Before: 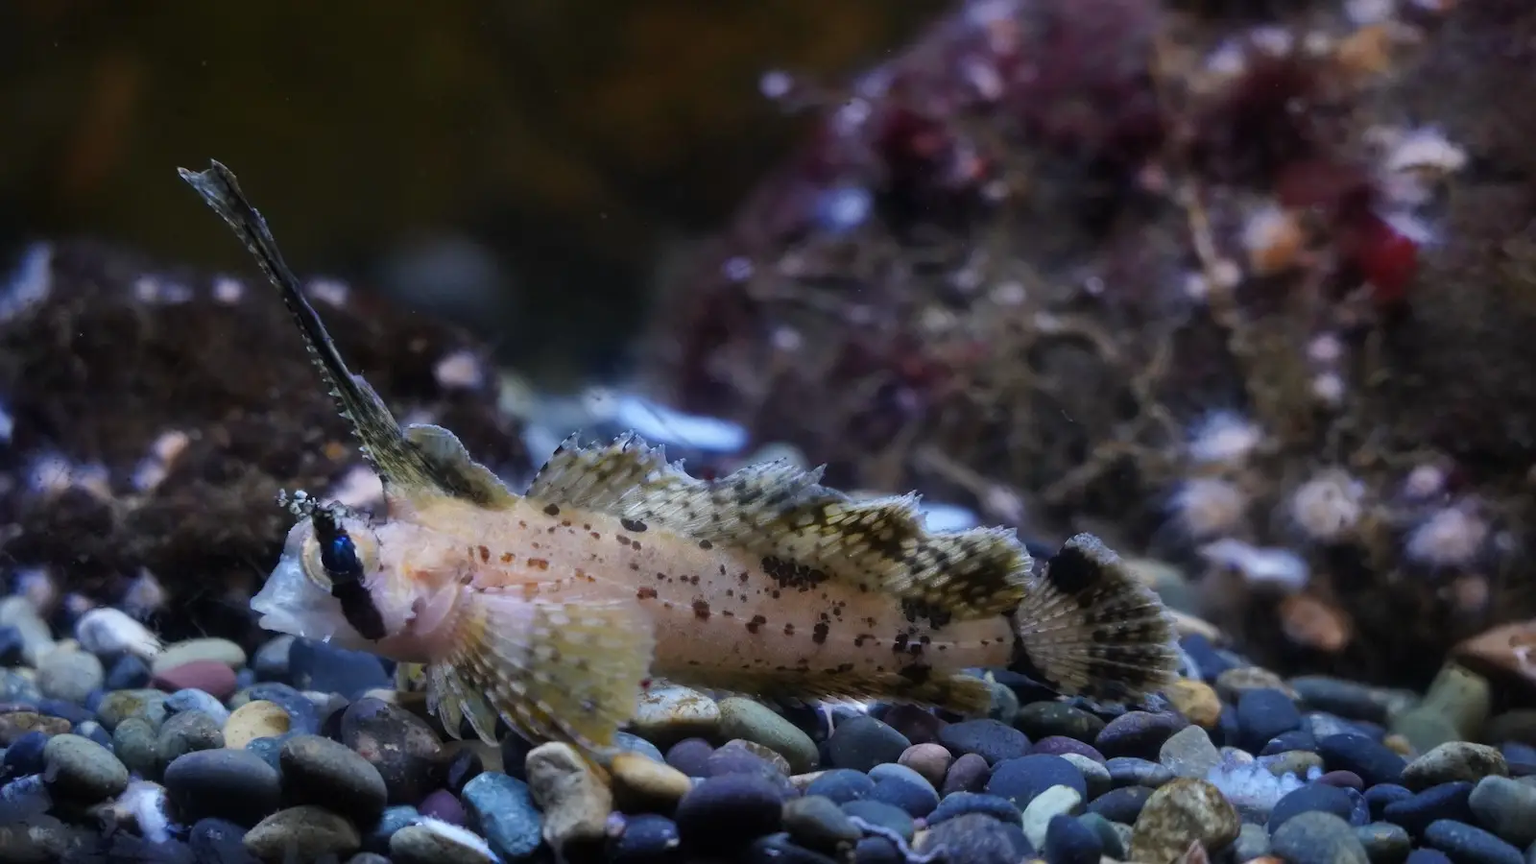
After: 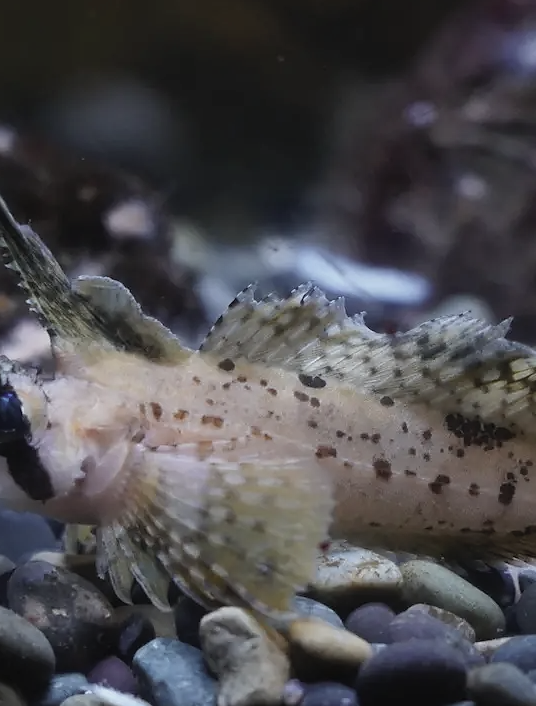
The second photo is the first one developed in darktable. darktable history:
contrast brightness saturation: contrast -0.05, saturation -0.41
sharpen: radius 1, threshold 1
crop and rotate: left 21.77%, top 18.528%, right 44.676%, bottom 2.997%
